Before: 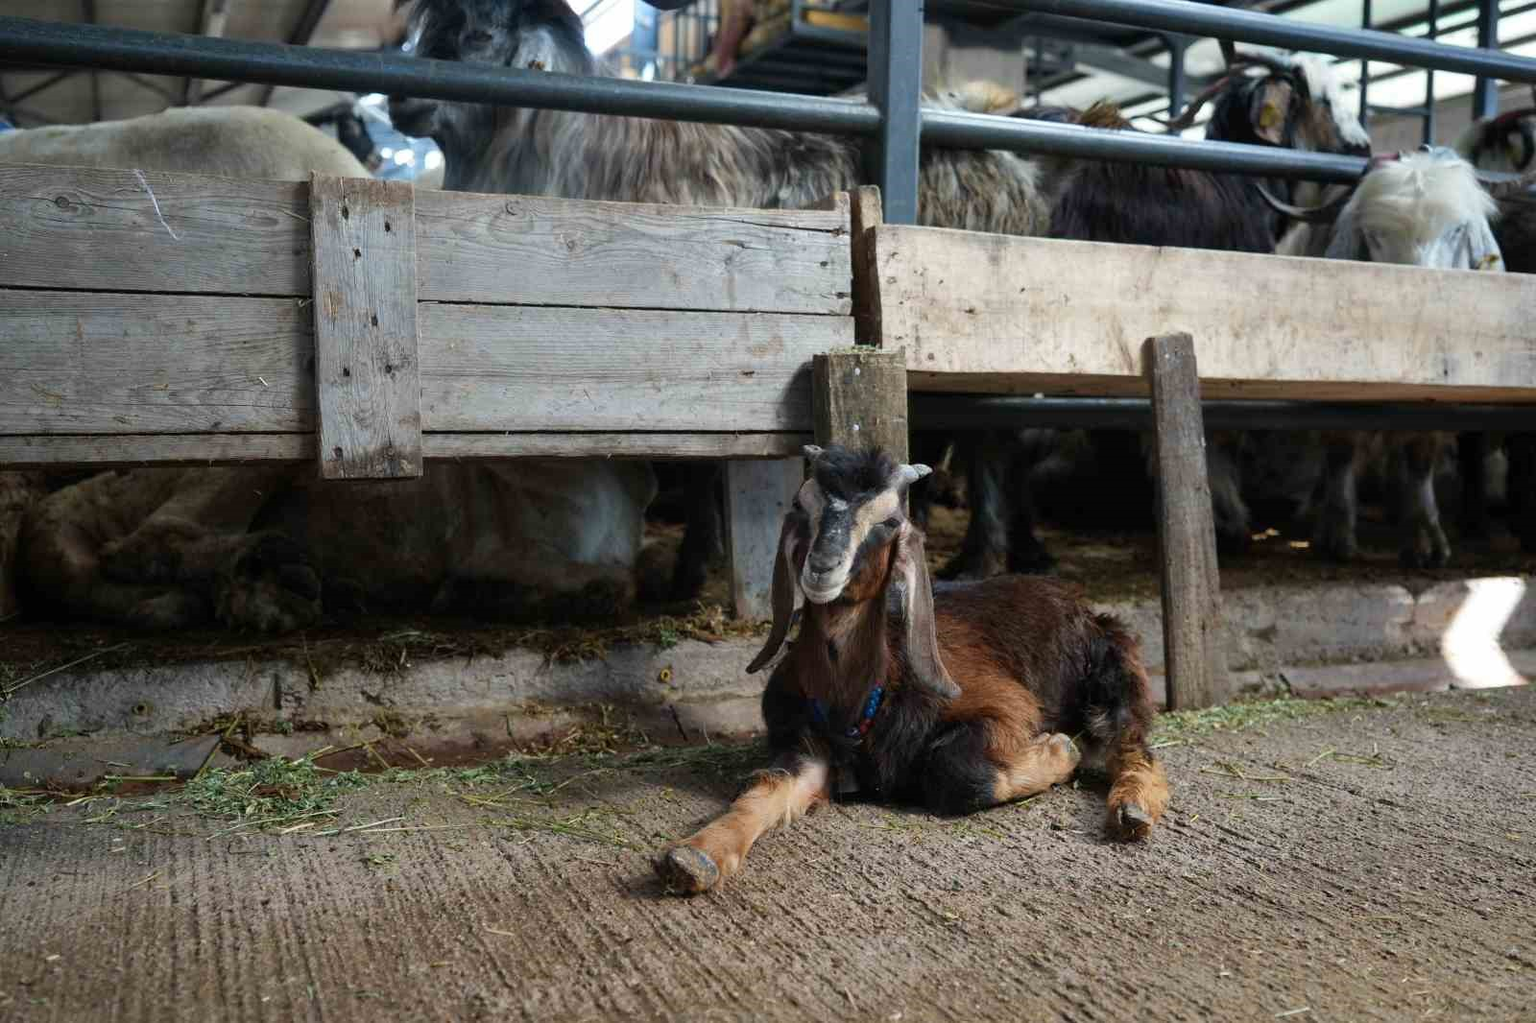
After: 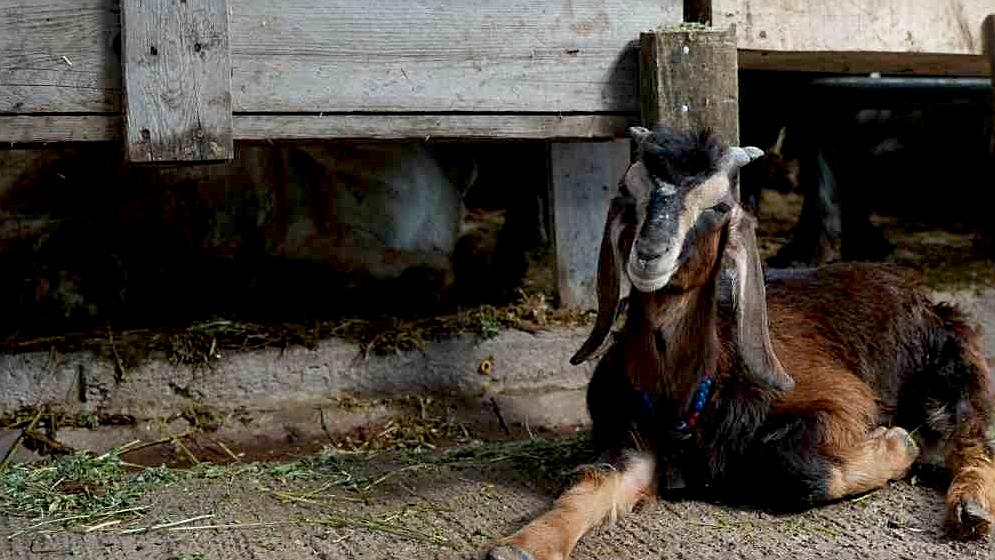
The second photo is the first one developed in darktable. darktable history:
sharpen: on, module defaults
crop: left 12.992%, top 31.63%, right 24.785%, bottom 15.831%
exposure: black level correction 0.009, exposure 0.017 EV, compensate highlight preservation false
